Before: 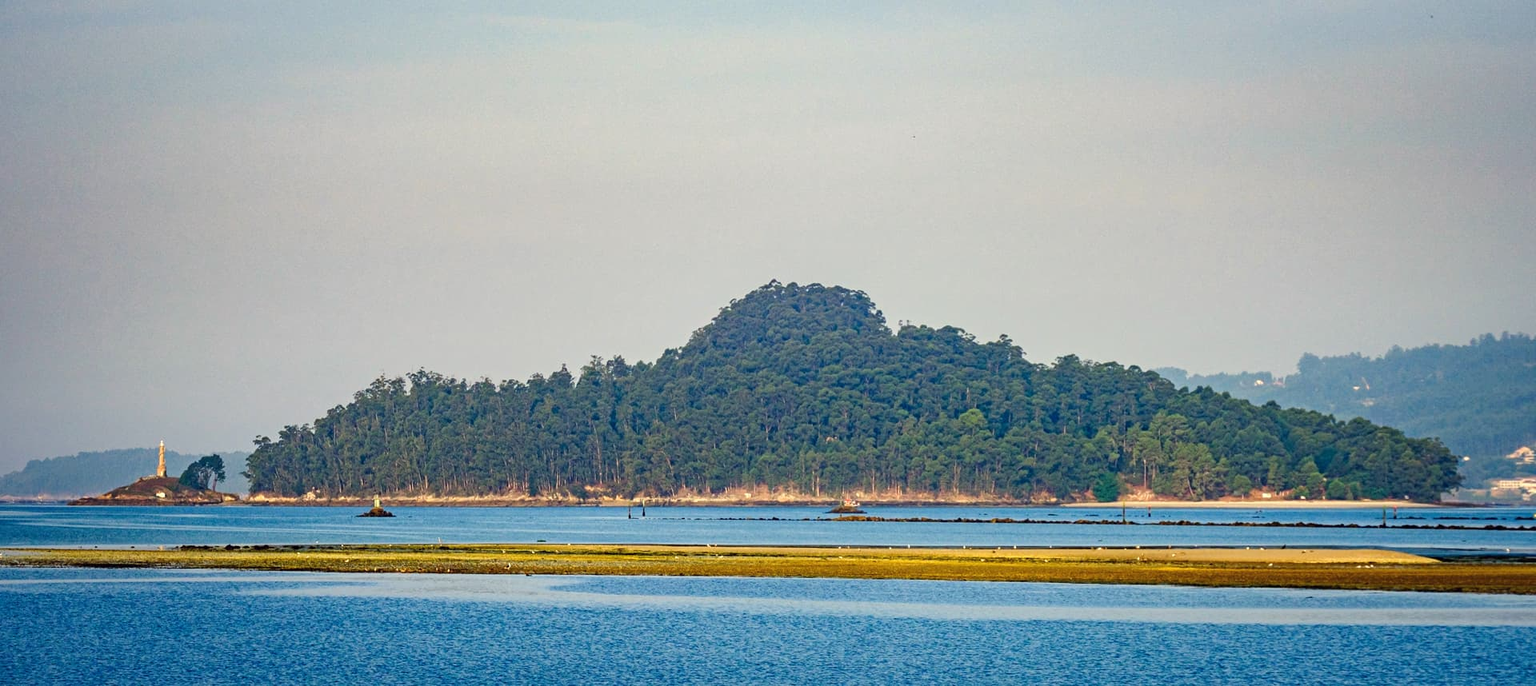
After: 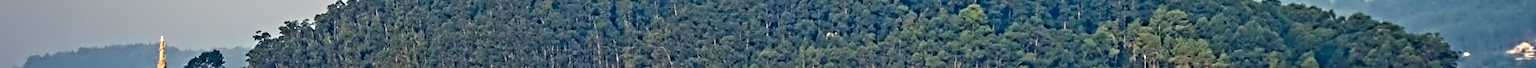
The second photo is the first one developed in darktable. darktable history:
crop and rotate: top 59.084%, bottom 30.916%
contrast equalizer: octaves 7, y [[0.5, 0.542, 0.583, 0.625, 0.667, 0.708], [0.5 ×6], [0.5 ×6], [0, 0.033, 0.067, 0.1, 0.133, 0.167], [0, 0.05, 0.1, 0.15, 0.2, 0.25]]
